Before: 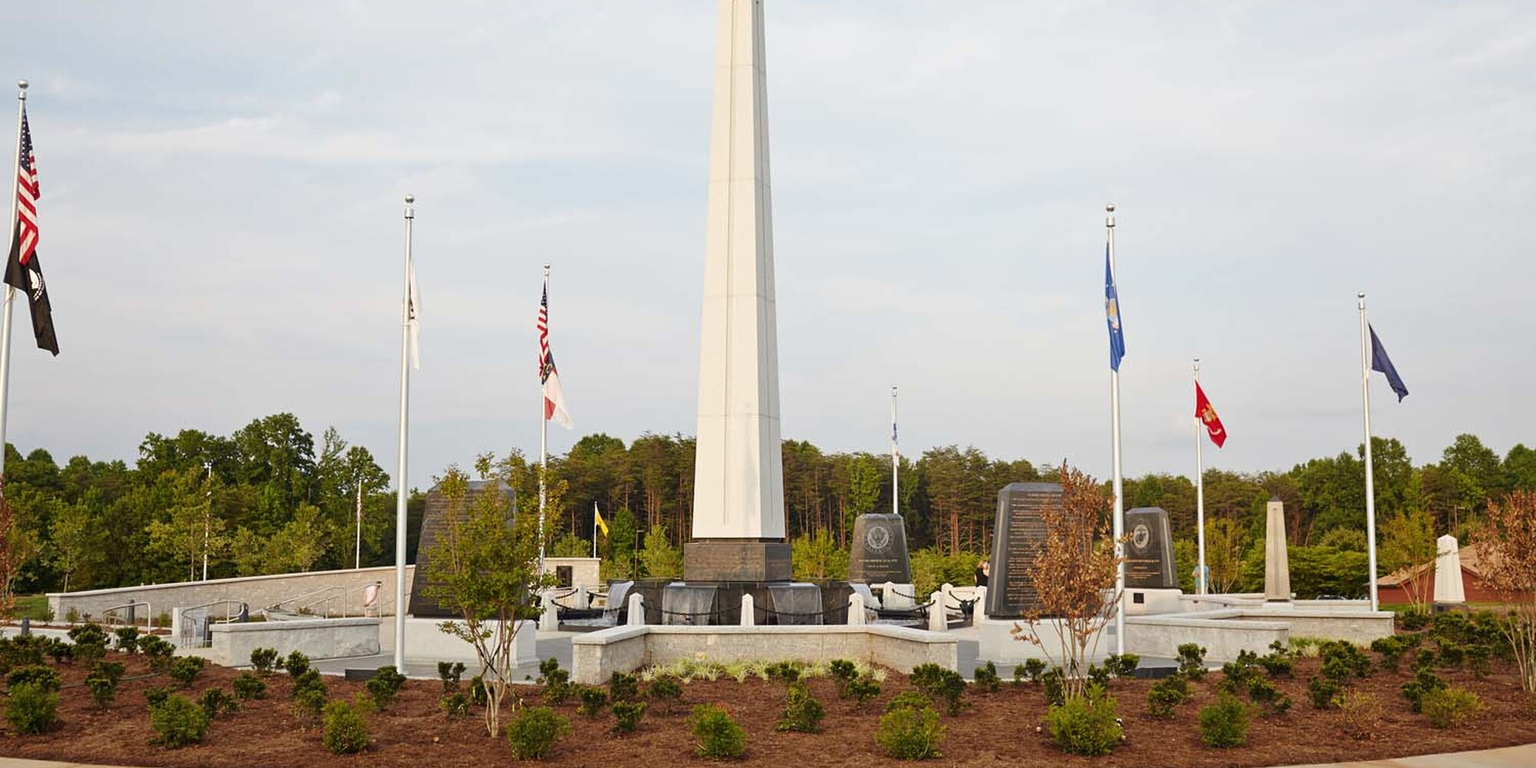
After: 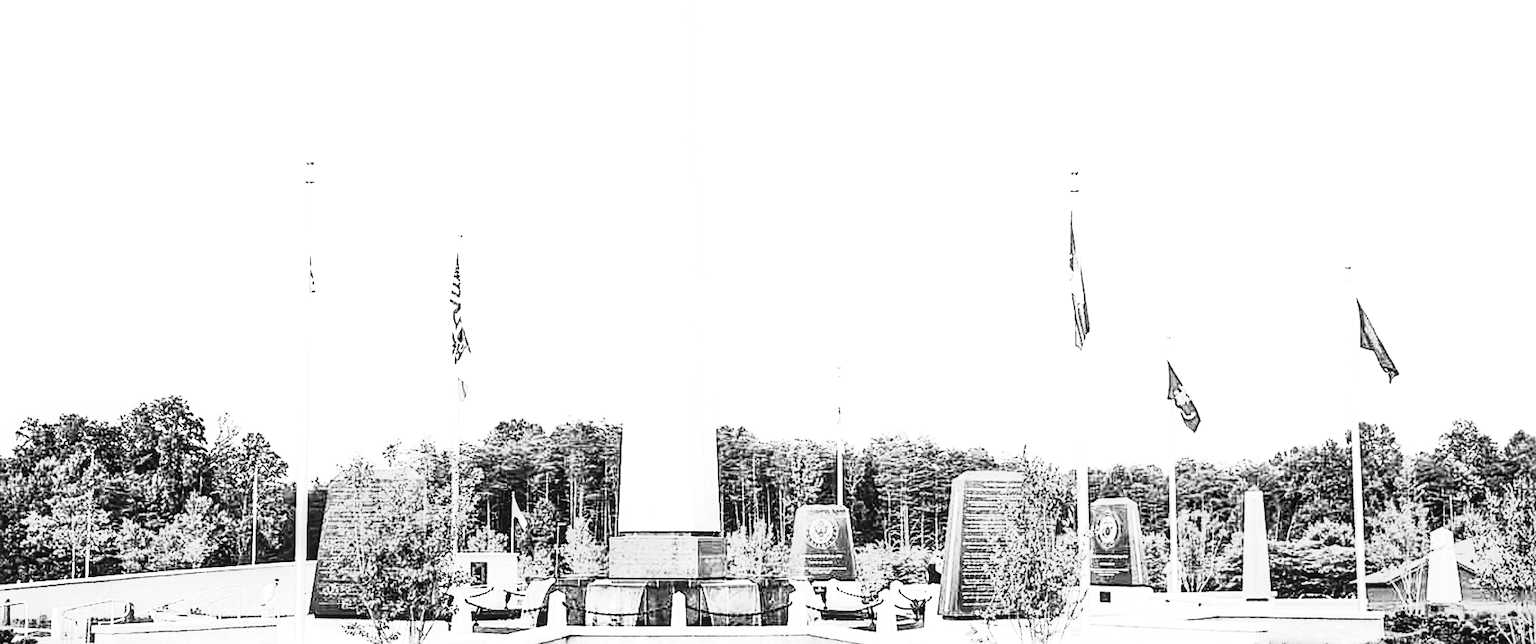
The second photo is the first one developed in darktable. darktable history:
tone curve: curves: ch0 [(0, 0) (0.739, 0.837) (1, 1)]; ch1 [(0, 0) (0.226, 0.261) (0.383, 0.397) (0.462, 0.473) (0.498, 0.502) (0.521, 0.52) (0.578, 0.57) (1, 1)]; ch2 [(0, 0) (0.438, 0.456) (0.5, 0.5) (0.547, 0.557) (0.597, 0.58) (0.629, 0.603) (1, 1)], color space Lab, independent channels, preserve colors none
sharpen: on, module defaults
monochrome: on, module defaults
crop: left 8.155%, top 6.611%, bottom 15.385%
color balance rgb: linear chroma grading › global chroma 20%, perceptual saturation grading › global saturation 65%, perceptual saturation grading › highlights 60%, perceptual saturation grading › mid-tones 50%, perceptual saturation grading › shadows 50%, perceptual brilliance grading › global brilliance 30%, perceptual brilliance grading › highlights 50%, perceptual brilliance grading › mid-tones 50%, perceptual brilliance grading › shadows -22%, global vibrance 20%
rgb curve: curves: ch0 [(0, 0) (0.21, 0.15) (0.24, 0.21) (0.5, 0.75) (0.75, 0.96) (0.89, 0.99) (1, 1)]; ch1 [(0, 0.02) (0.21, 0.13) (0.25, 0.2) (0.5, 0.67) (0.75, 0.9) (0.89, 0.97) (1, 1)]; ch2 [(0, 0.02) (0.21, 0.13) (0.25, 0.2) (0.5, 0.67) (0.75, 0.9) (0.89, 0.97) (1, 1)], compensate middle gray true
local contrast: on, module defaults
color correction: highlights a* 9.03, highlights b* 8.71, shadows a* 40, shadows b* 40, saturation 0.8
